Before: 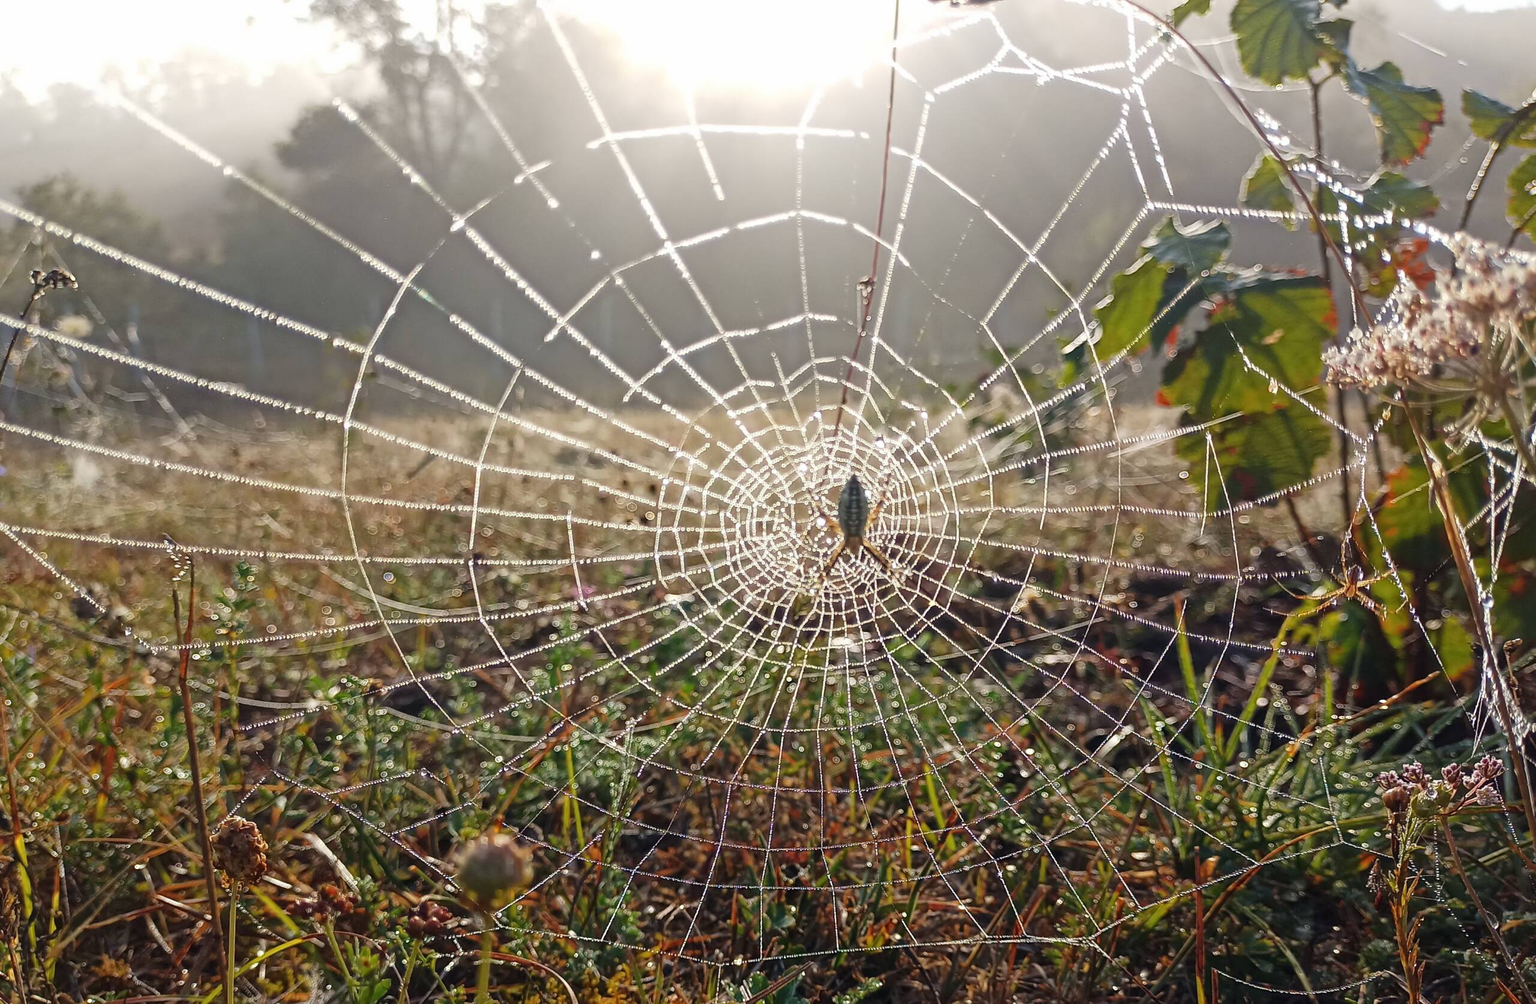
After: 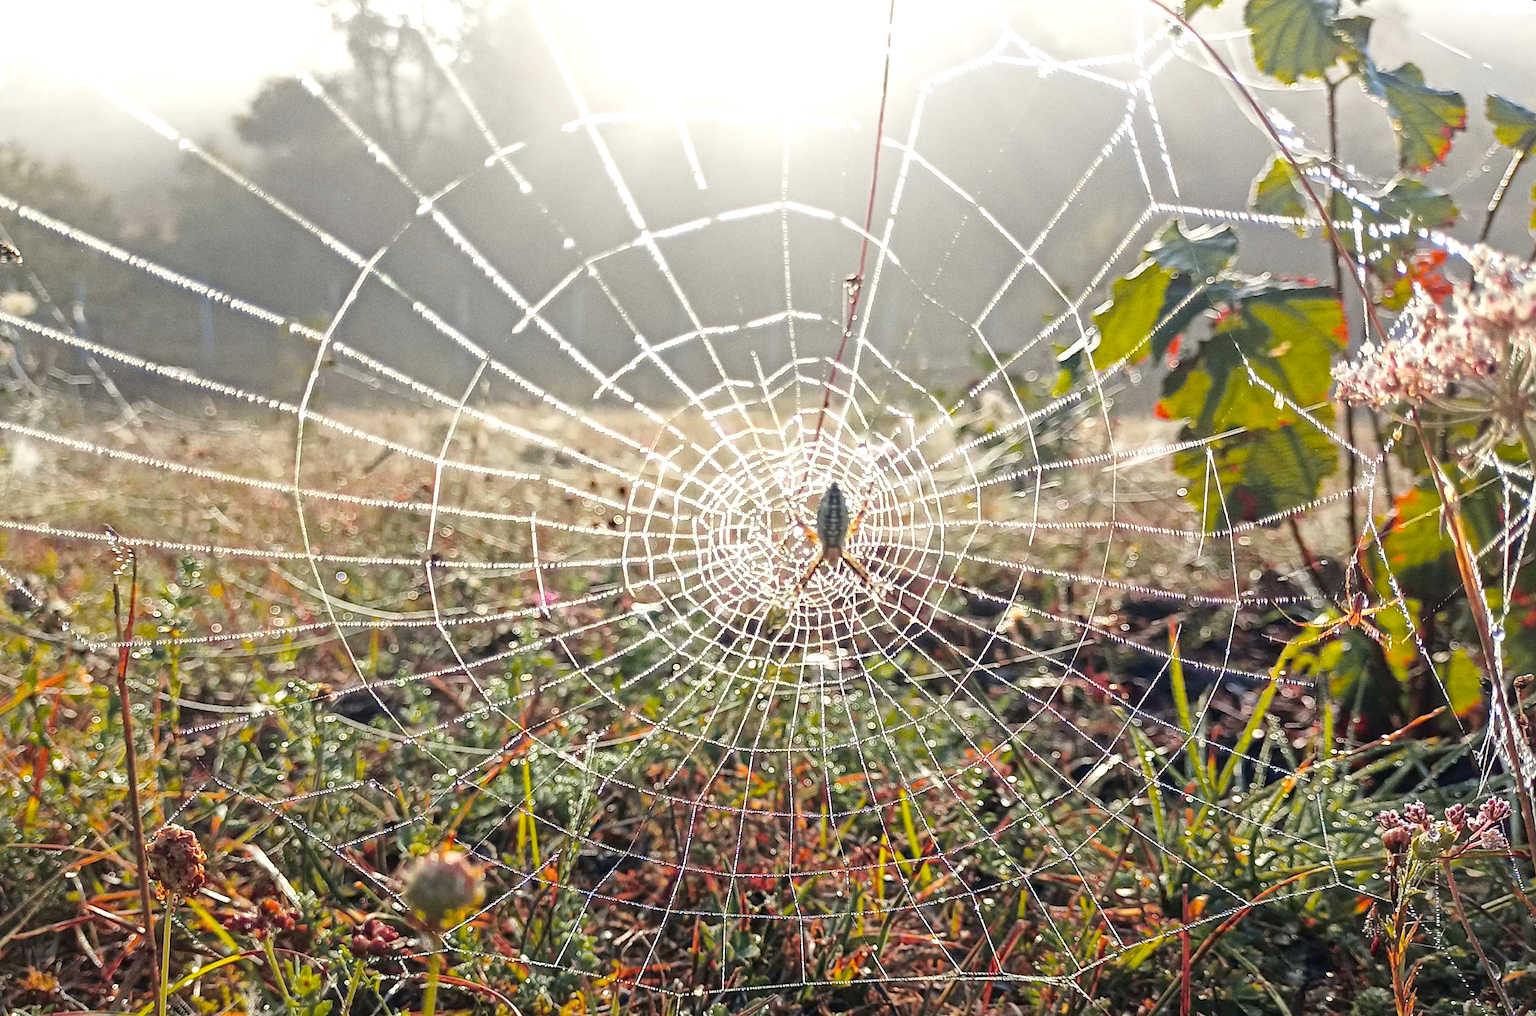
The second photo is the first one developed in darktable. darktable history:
tone curve: curves: ch0 [(0, 0) (0.07, 0.052) (0.23, 0.254) (0.486, 0.53) (0.822, 0.825) (0.994, 0.955)]; ch1 [(0, 0) (0.226, 0.261) (0.379, 0.442) (0.469, 0.472) (0.495, 0.495) (0.514, 0.504) (0.561, 0.568) (0.59, 0.612) (1, 1)]; ch2 [(0, 0) (0.269, 0.299) (0.459, 0.441) (0.498, 0.499) (0.523, 0.52) (0.586, 0.569) (0.635, 0.617) (0.659, 0.681) (0.718, 0.764) (1, 1)], color space Lab, independent channels, preserve colors none
exposure: exposure 0.766 EV, compensate highlight preservation false
shadows and highlights: shadows 25, highlights -25
grain: coarseness 0.09 ISO
rotate and perspective: rotation 1.57°, crop left 0.018, crop right 0.982, crop top 0.039, crop bottom 0.961
crop and rotate: left 3.238%
haze removal: compatibility mode true, adaptive false
